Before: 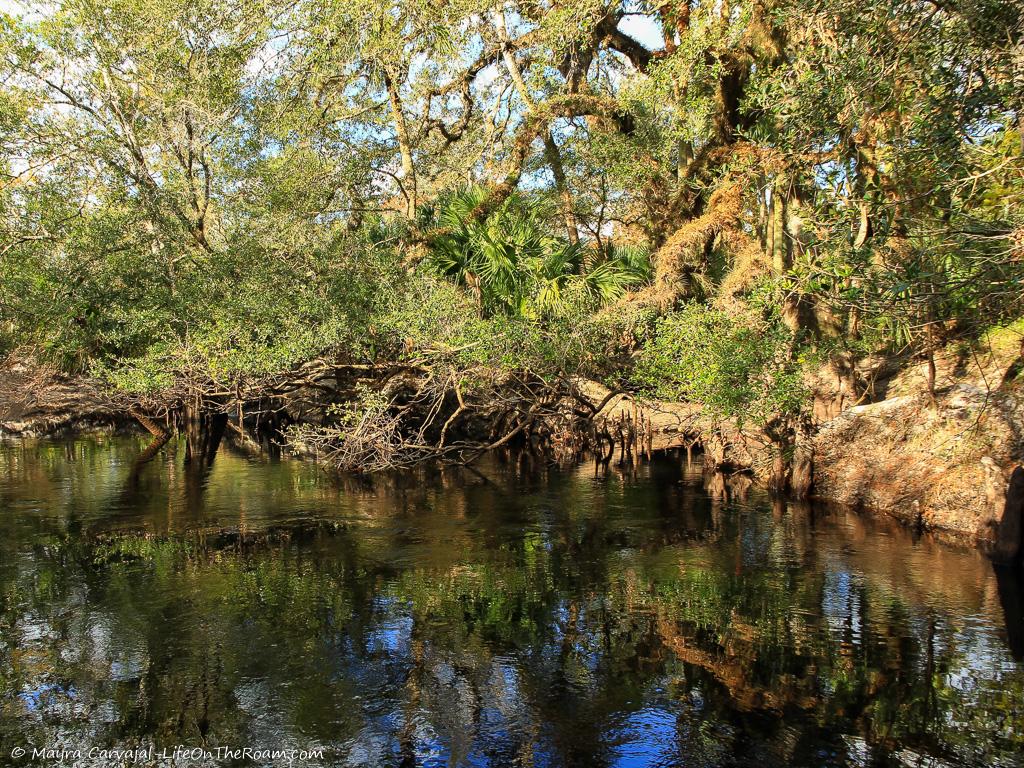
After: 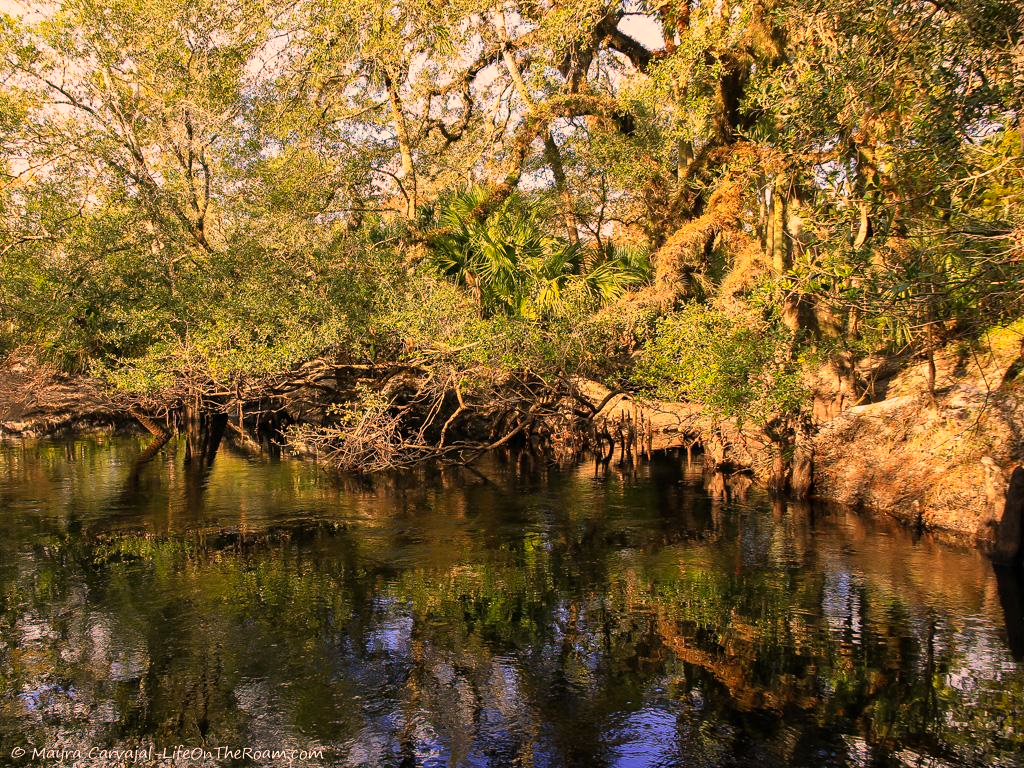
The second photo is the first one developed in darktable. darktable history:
color correction: highlights a* 22.57, highlights b* 21.78
